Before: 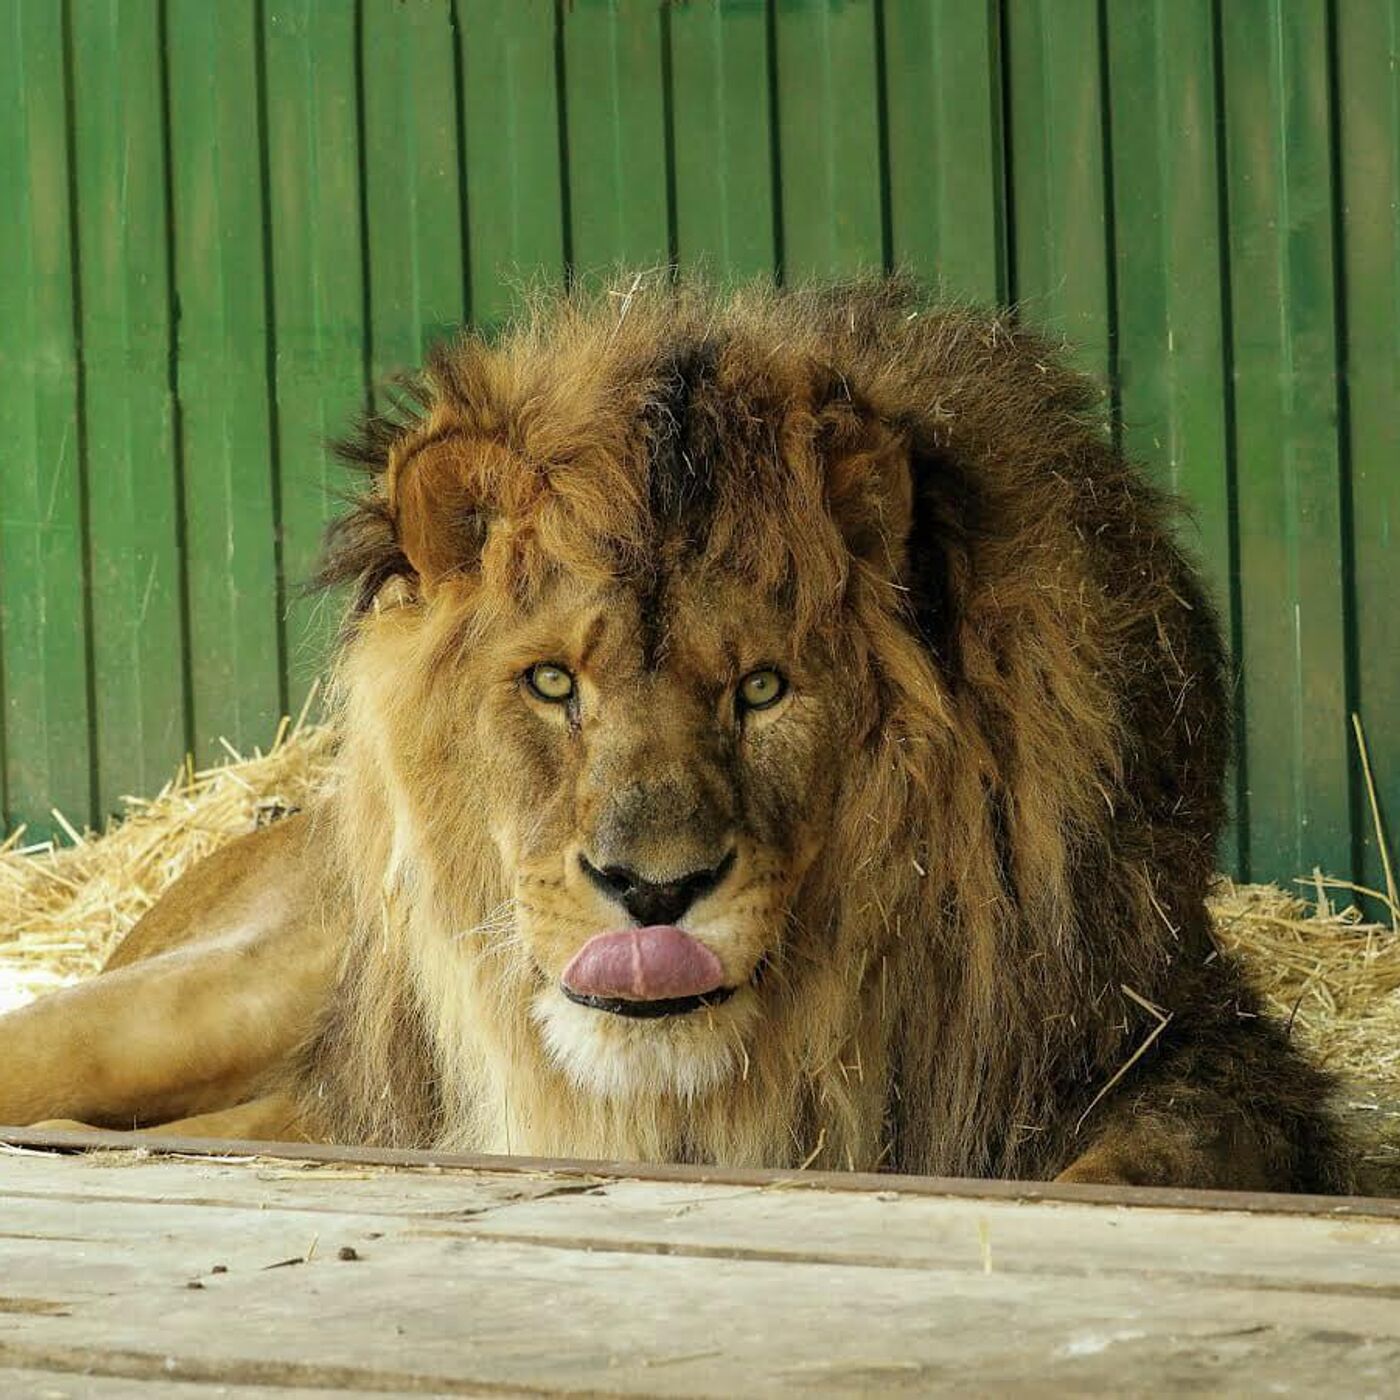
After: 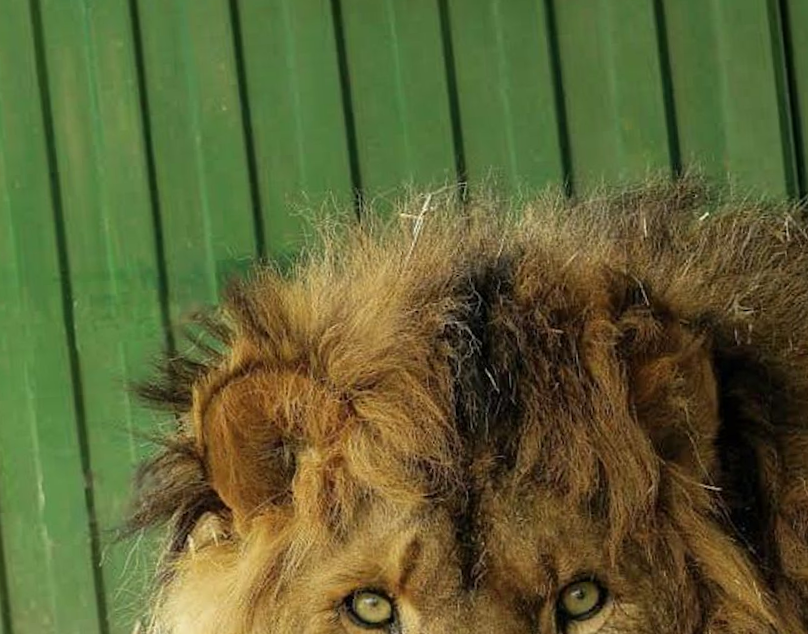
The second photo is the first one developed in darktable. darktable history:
rotate and perspective: rotation -4.25°, automatic cropping off
crop: left 15.306%, top 9.065%, right 30.789%, bottom 48.638%
